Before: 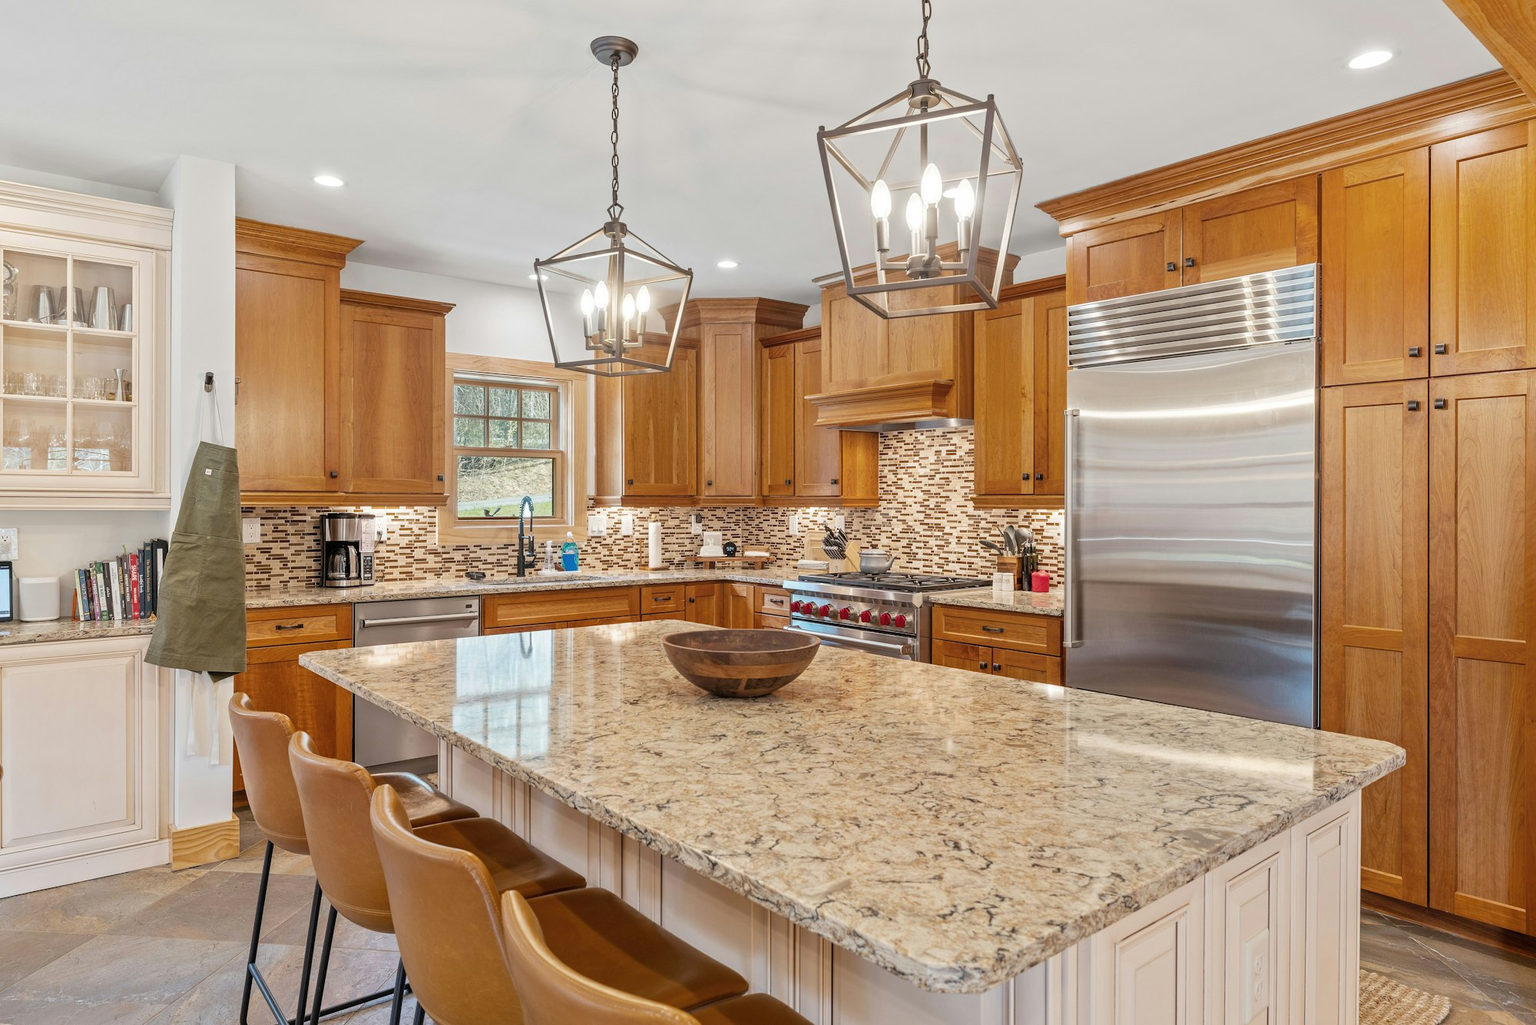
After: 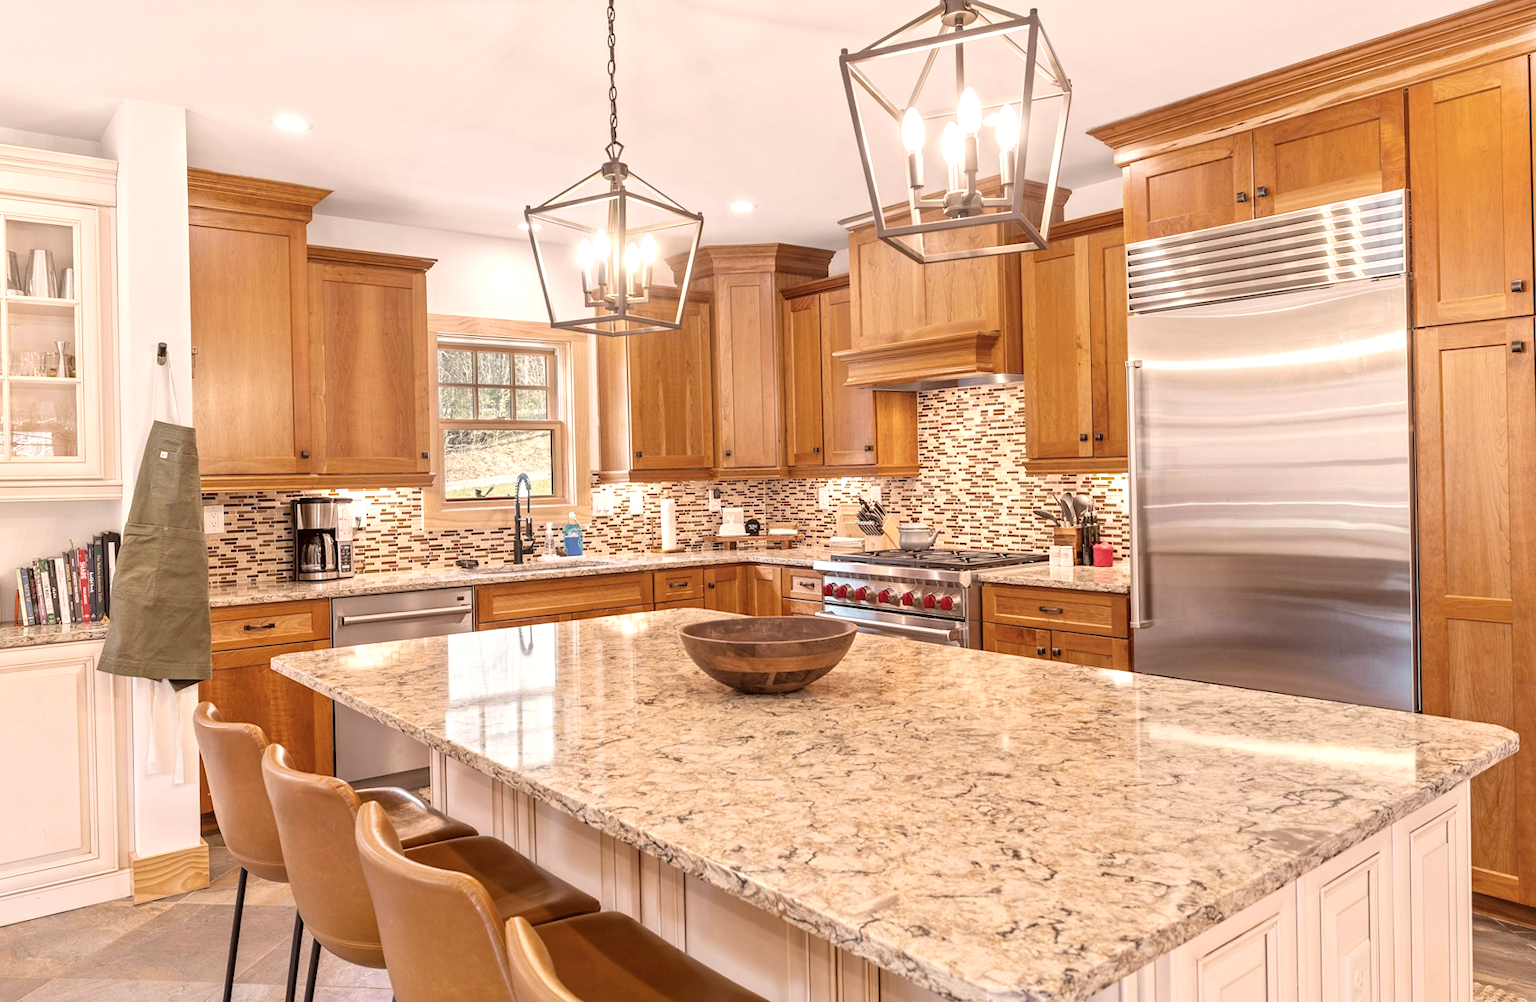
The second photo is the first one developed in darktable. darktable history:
rotate and perspective: rotation -1.42°, crop left 0.016, crop right 0.984, crop top 0.035, crop bottom 0.965
color correction: highlights a* 10.21, highlights b* 9.79, shadows a* 8.61, shadows b* 7.88, saturation 0.8
exposure: black level correction 0, exposure 0.5 EV, compensate exposure bias true, compensate highlight preservation false
crop: left 3.305%, top 6.436%, right 6.389%, bottom 3.258%
